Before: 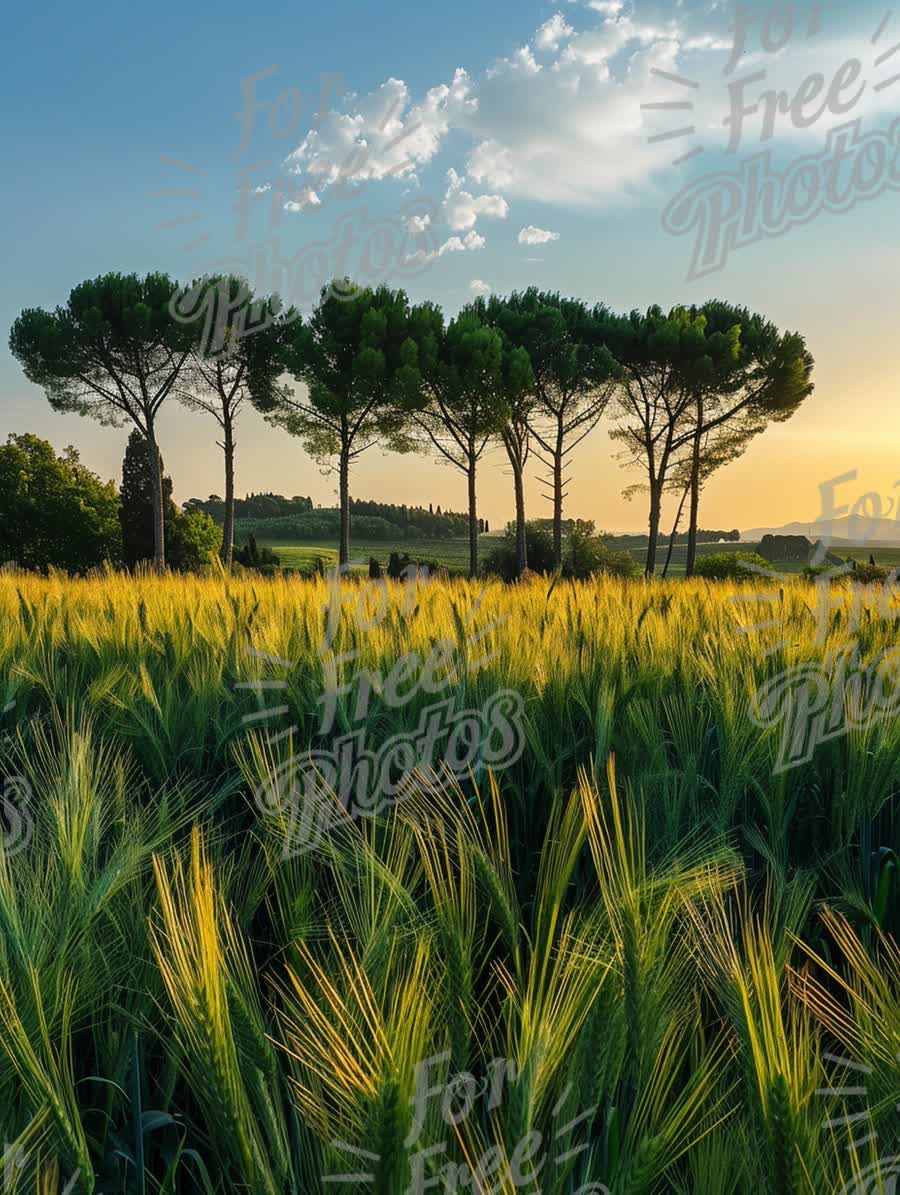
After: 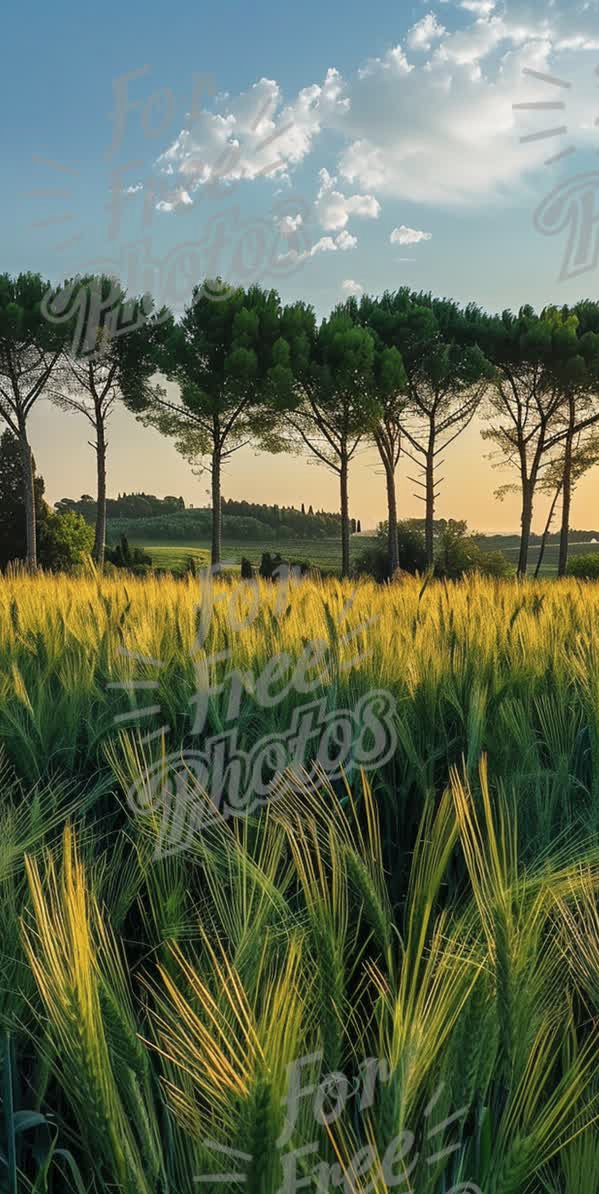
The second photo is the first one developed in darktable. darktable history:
contrast brightness saturation: saturation -0.1
crop and rotate: left 14.292%, right 19.041%
shadows and highlights: shadows 43.06, highlights 6.94
